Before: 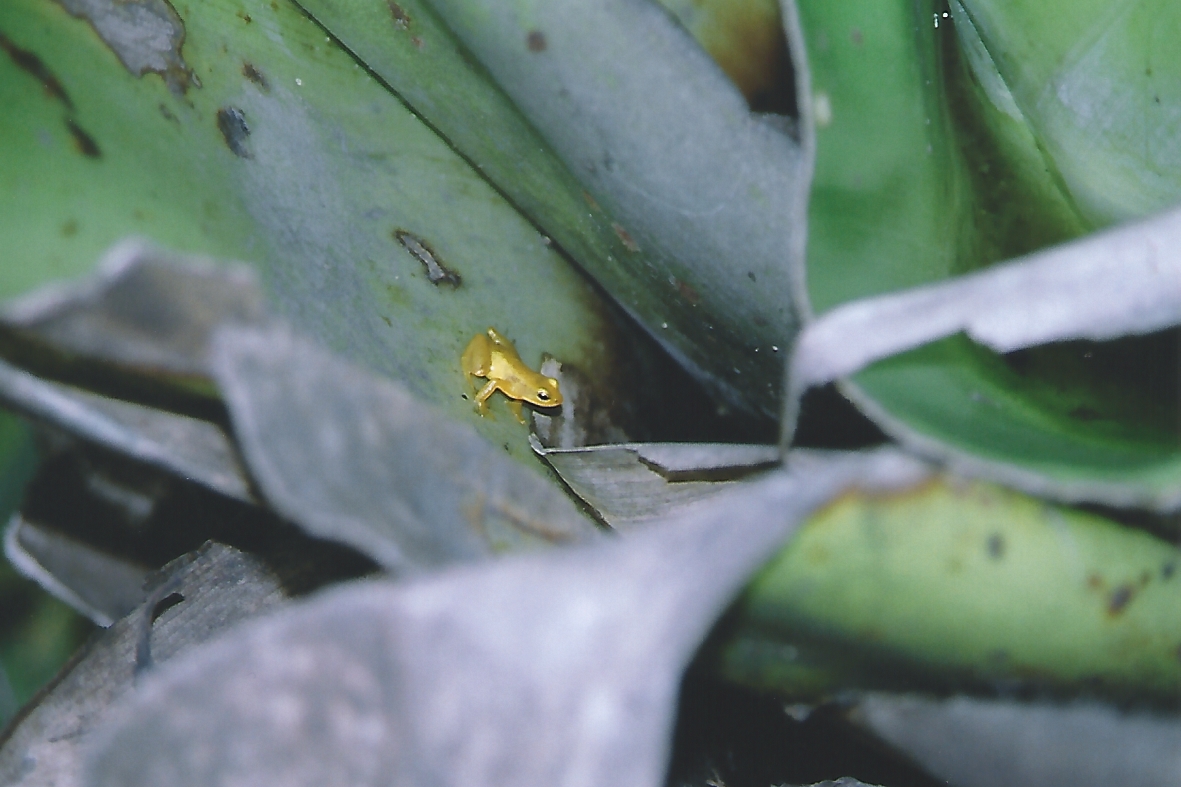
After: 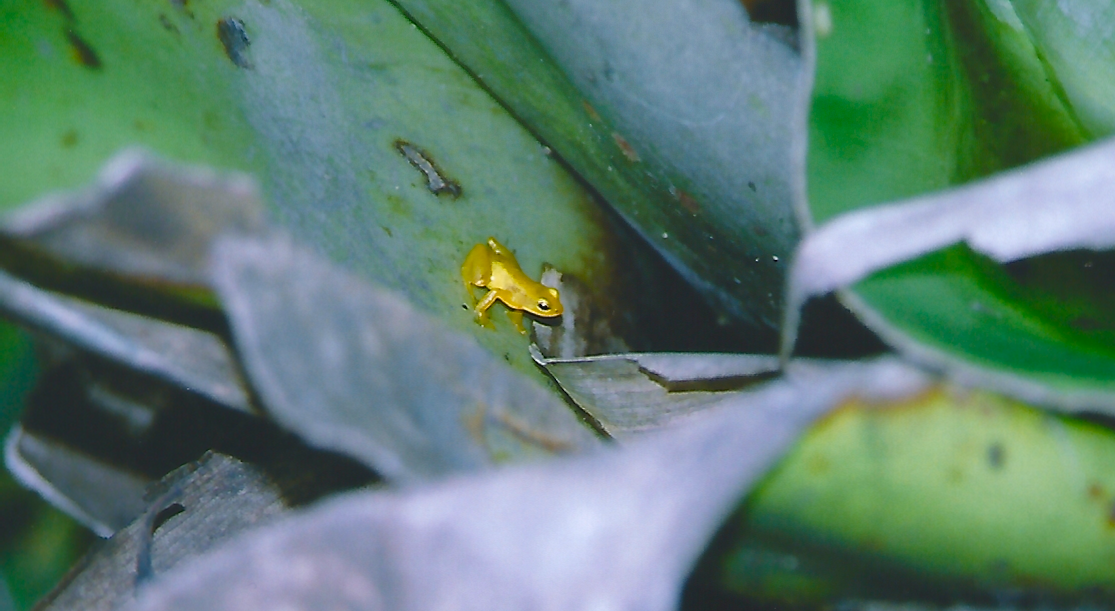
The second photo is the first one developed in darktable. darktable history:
color balance rgb: shadows lift › chroma 0.971%, shadows lift › hue 111.24°, perceptual saturation grading › global saturation 20%, perceptual saturation grading › highlights -25.801%, perceptual saturation grading › shadows 25.644%, global vibrance 50.242%
crop and rotate: angle 0.054°, top 11.534%, right 5.624%, bottom 10.83%
